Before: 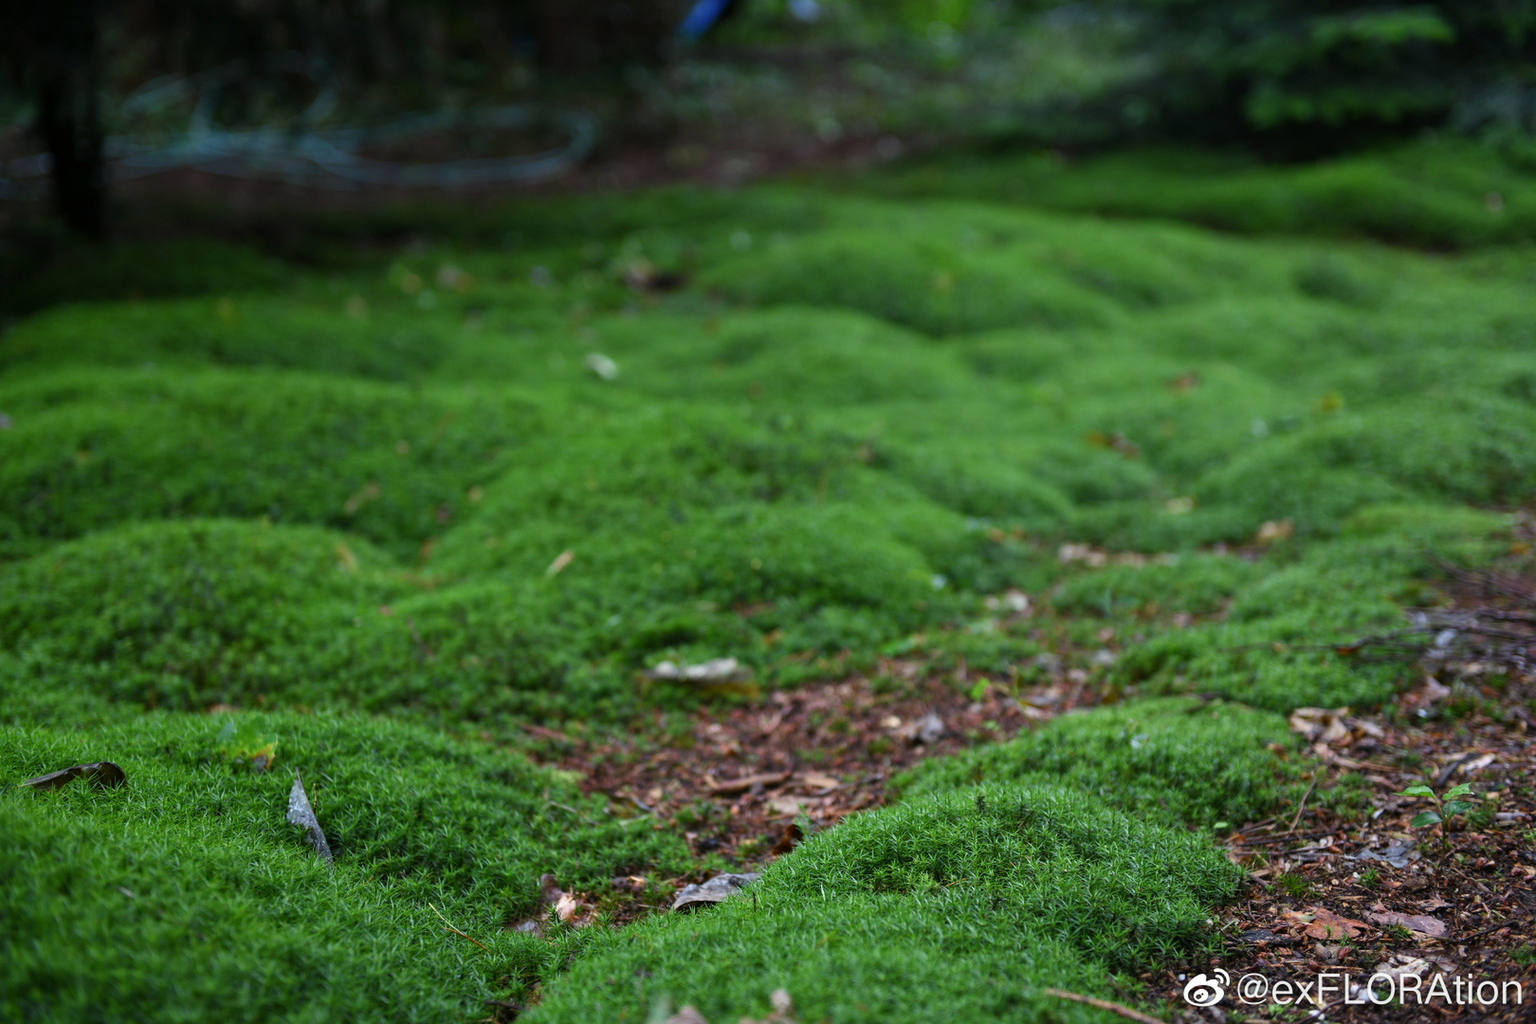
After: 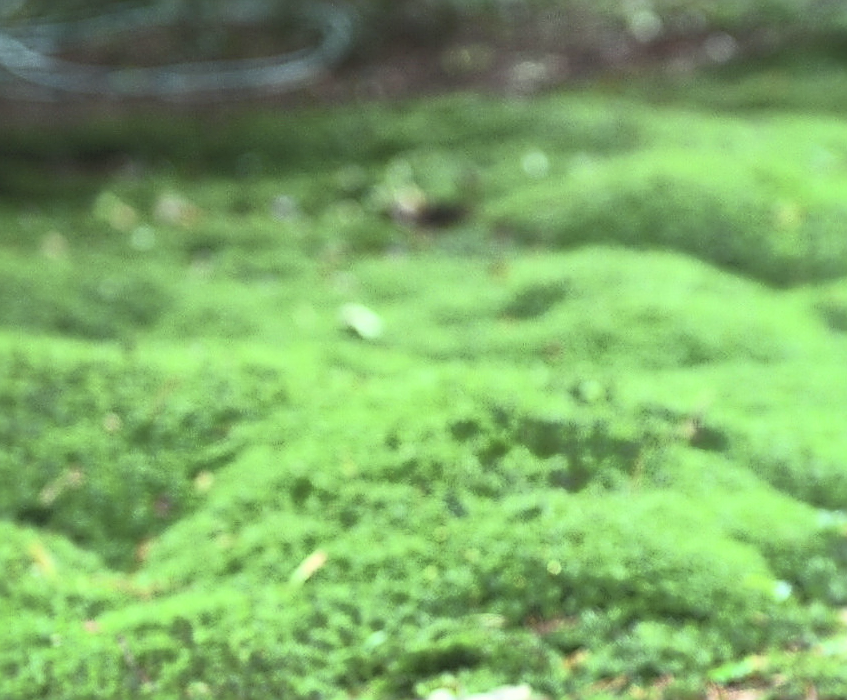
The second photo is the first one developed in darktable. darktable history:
shadows and highlights: highlights -59.85
crop: left 20.381%, top 10.773%, right 35.476%, bottom 34.489%
exposure: exposure 1.056 EV, compensate highlight preservation false
tone equalizer: edges refinement/feathering 500, mask exposure compensation -1.57 EV, preserve details no
contrast brightness saturation: contrast 0.565, brightness 0.578, saturation -0.336
color correction: highlights a* -4.42, highlights b* 7.17
sharpen: amount 1.006
